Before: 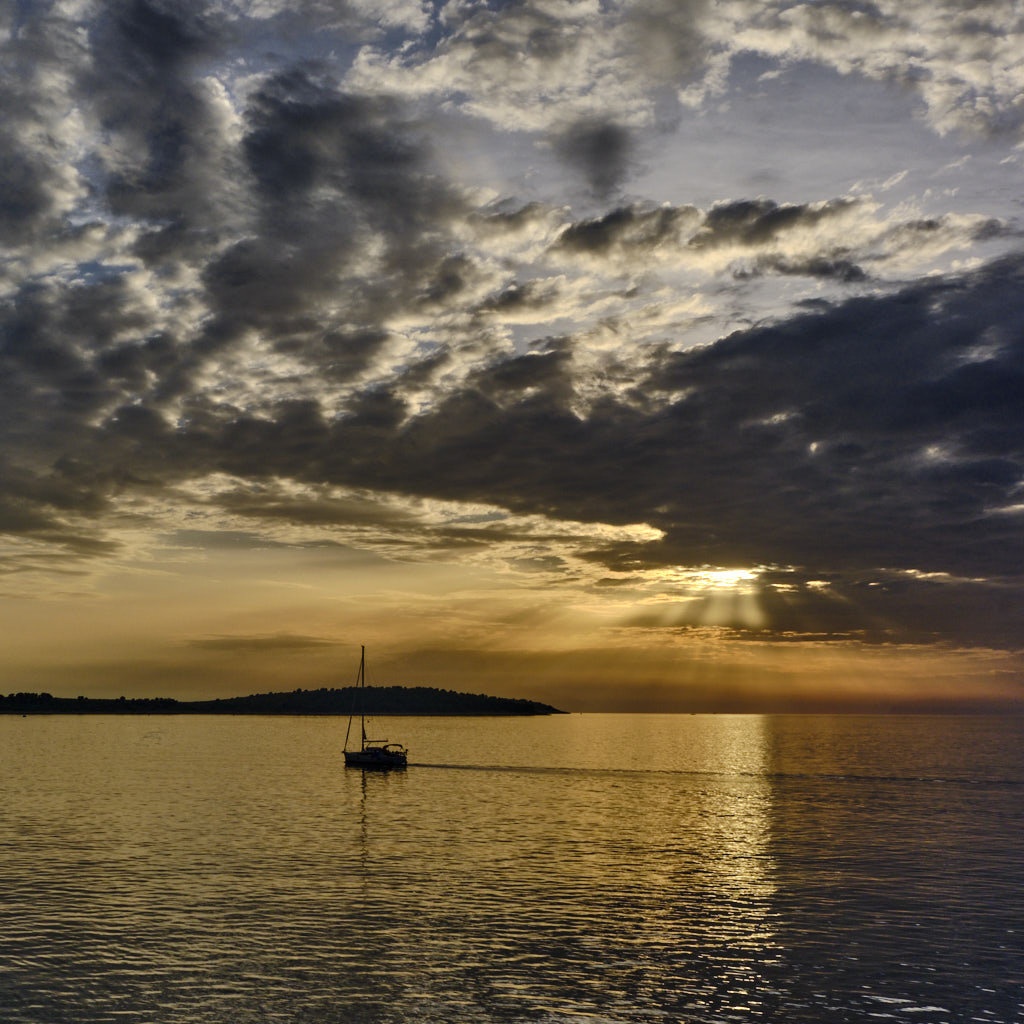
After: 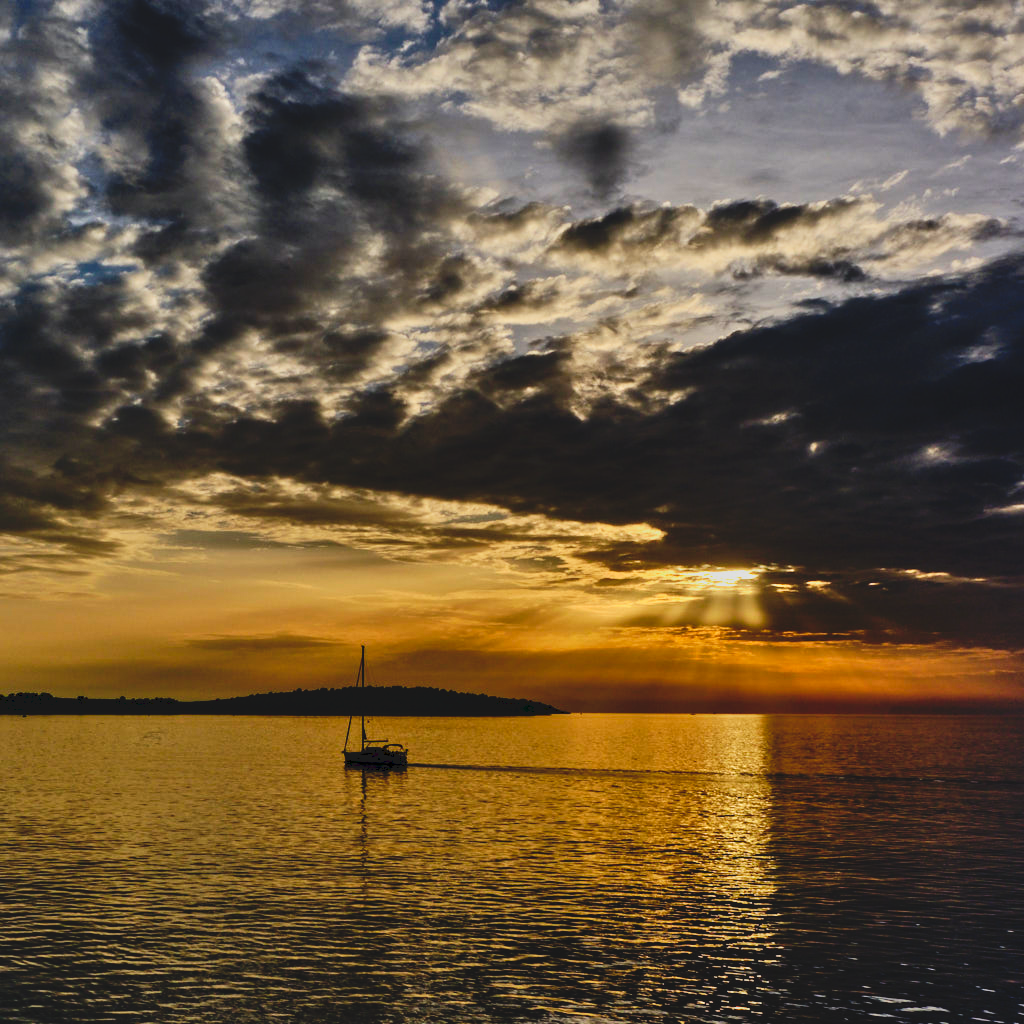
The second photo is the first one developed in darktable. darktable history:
tone curve: curves: ch0 [(0, 0) (0.003, 0.082) (0.011, 0.082) (0.025, 0.088) (0.044, 0.088) (0.069, 0.093) (0.1, 0.101) (0.136, 0.109) (0.177, 0.129) (0.224, 0.155) (0.277, 0.214) (0.335, 0.289) (0.399, 0.378) (0.468, 0.476) (0.543, 0.589) (0.623, 0.713) (0.709, 0.826) (0.801, 0.908) (0.898, 0.98) (1, 1)], preserve colors none
tone equalizer: -8 EV -0.002 EV, -7 EV 0.005 EV, -6 EV -0.008 EV, -5 EV 0.007 EV, -4 EV -0.042 EV, -3 EV -0.233 EV, -2 EV -0.662 EV, -1 EV -0.983 EV, +0 EV -0.969 EV, smoothing diameter 2%, edges refinement/feathering 20, mask exposure compensation -1.57 EV, filter diffusion 5
